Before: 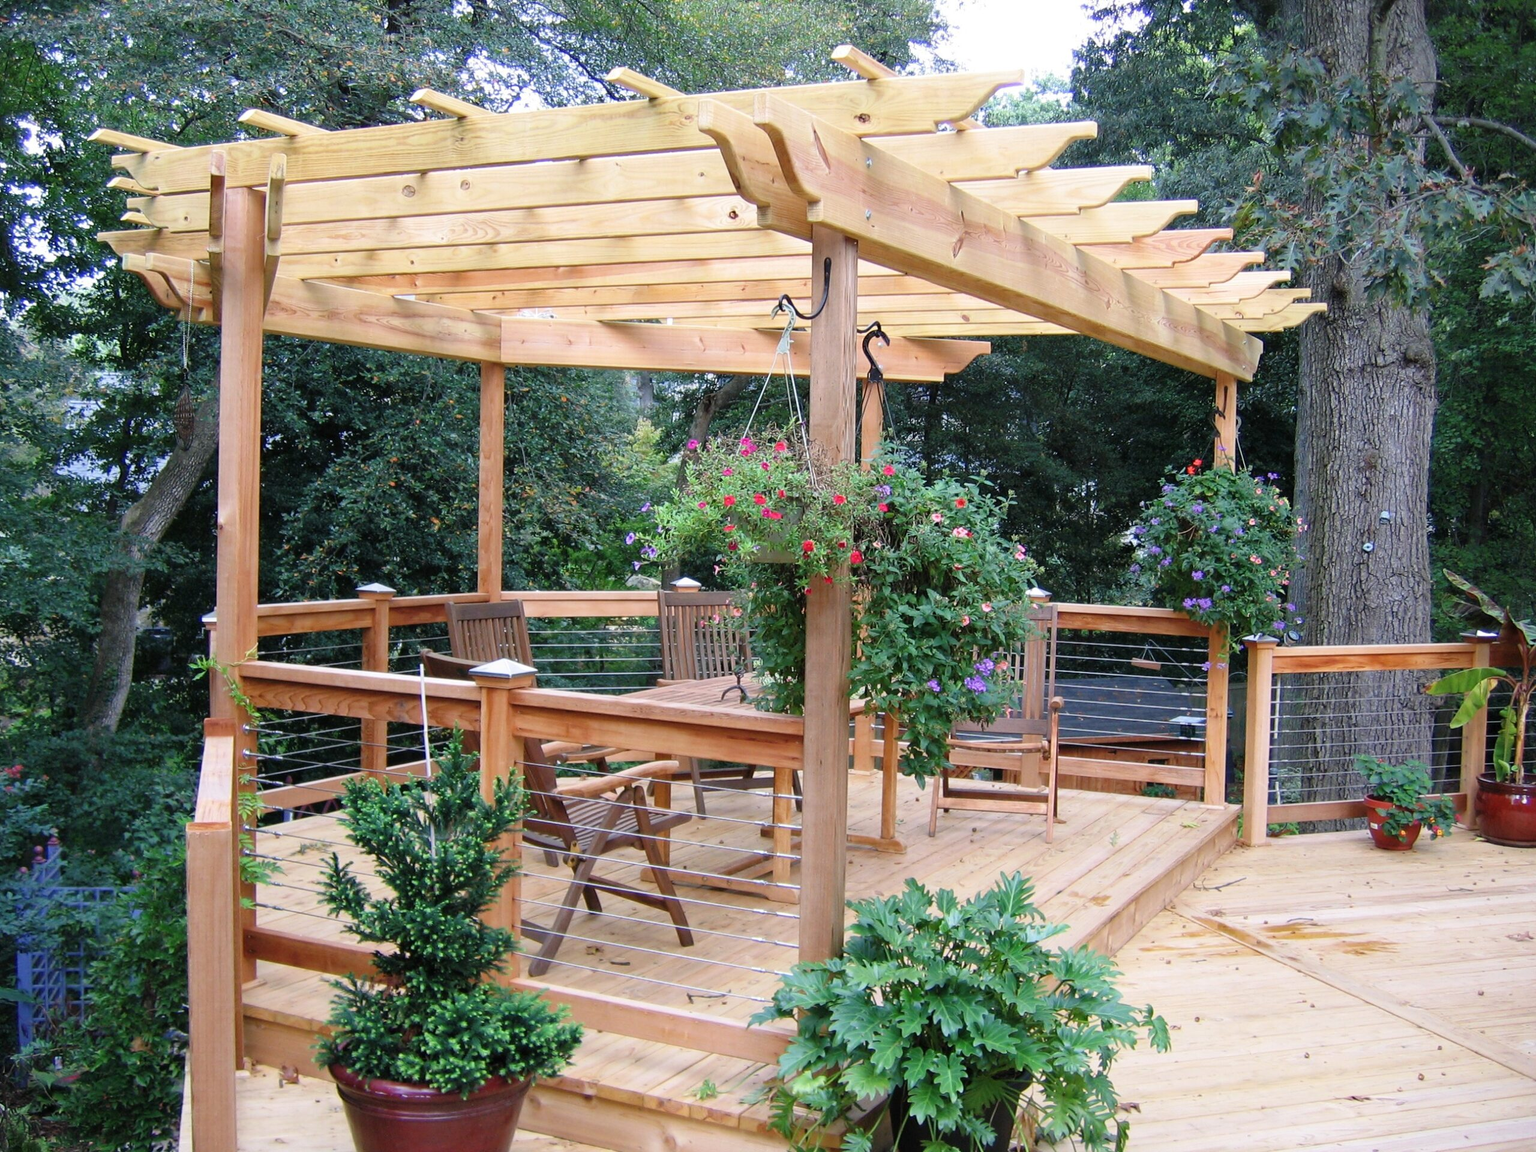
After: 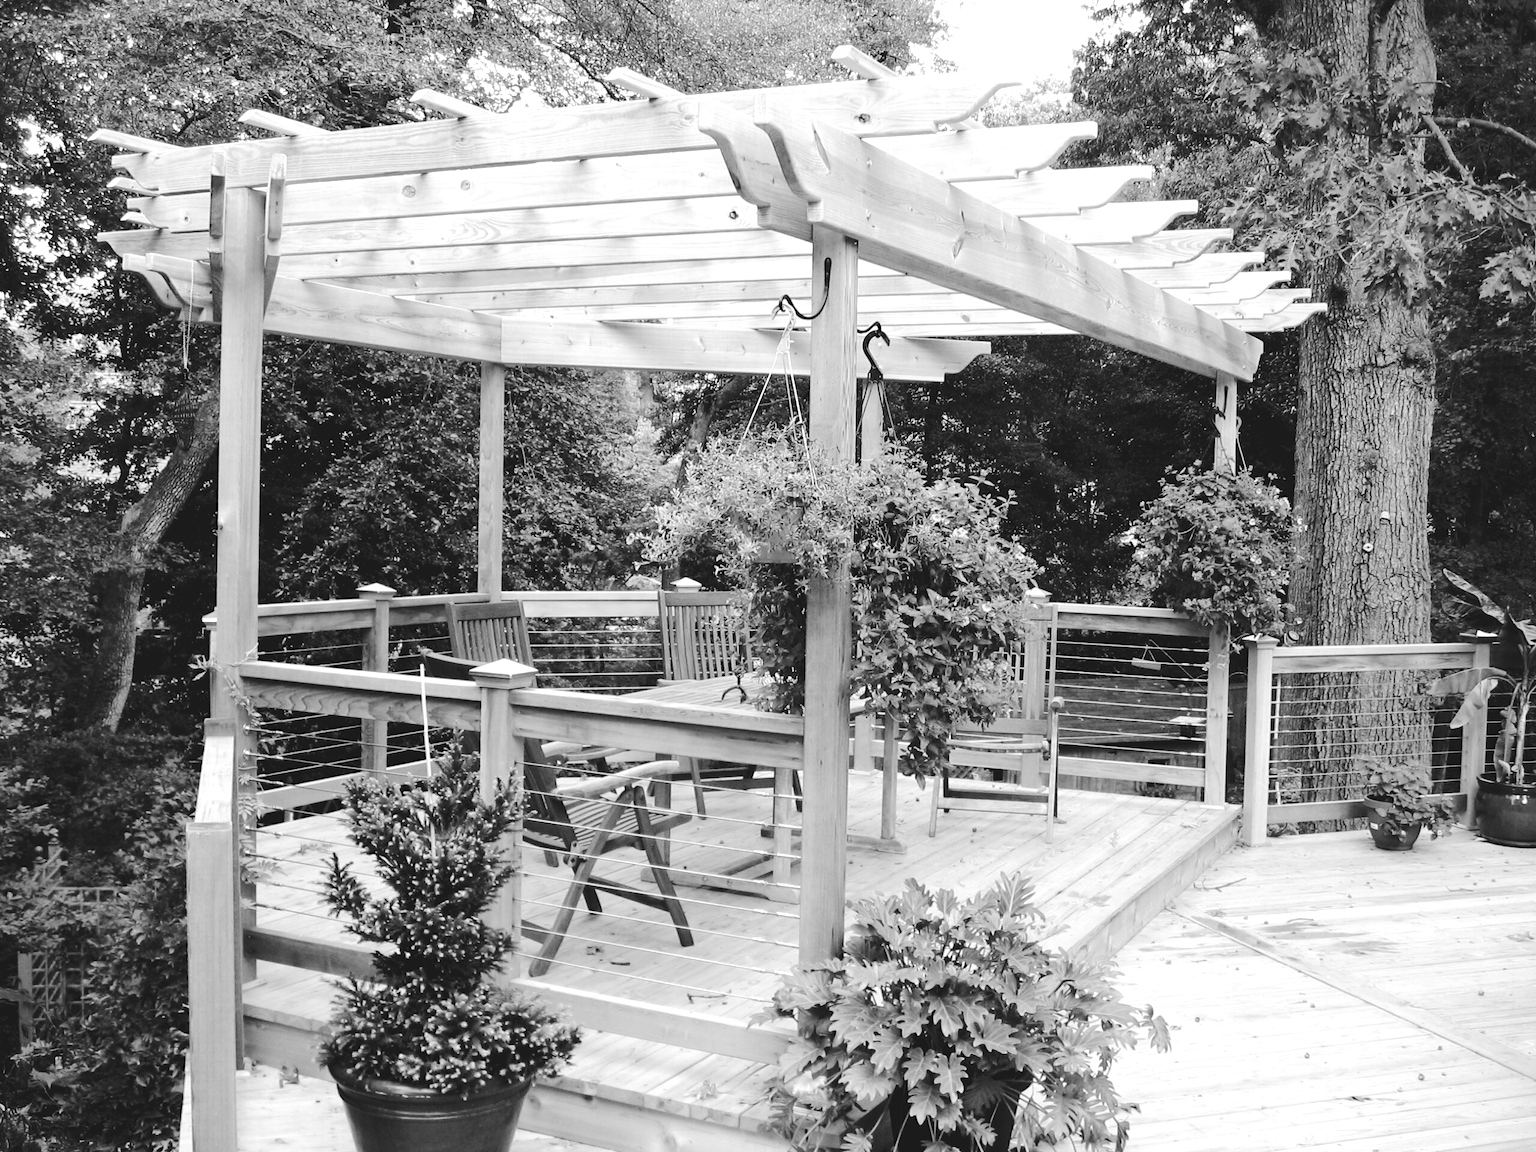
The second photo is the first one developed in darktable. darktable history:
tone curve: curves: ch0 [(0, 0) (0.003, 0.096) (0.011, 0.097) (0.025, 0.096) (0.044, 0.099) (0.069, 0.109) (0.1, 0.129) (0.136, 0.149) (0.177, 0.176) (0.224, 0.22) (0.277, 0.288) (0.335, 0.385) (0.399, 0.49) (0.468, 0.581) (0.543, 0.661) (0.623, 0.729) (0.709, 0.79) (0.801, 0.849) (0.898, 0.912) (1, 1)], preserve colors none
tone equalizer: -8 EV -0.417 EV, -7 EV -0.389 EV, -6 EV -0.333 EV, -5 EV -0.222 EV, -3 EV 0.222 EV, -2 EV 0.333 EV, -1 EV 0.389 EV, +0 EV 0.417 EV, edges refinement/feathering 500, mask exposure compensation -1.57 EV, preserve details no
monochrome: on, module defaults
